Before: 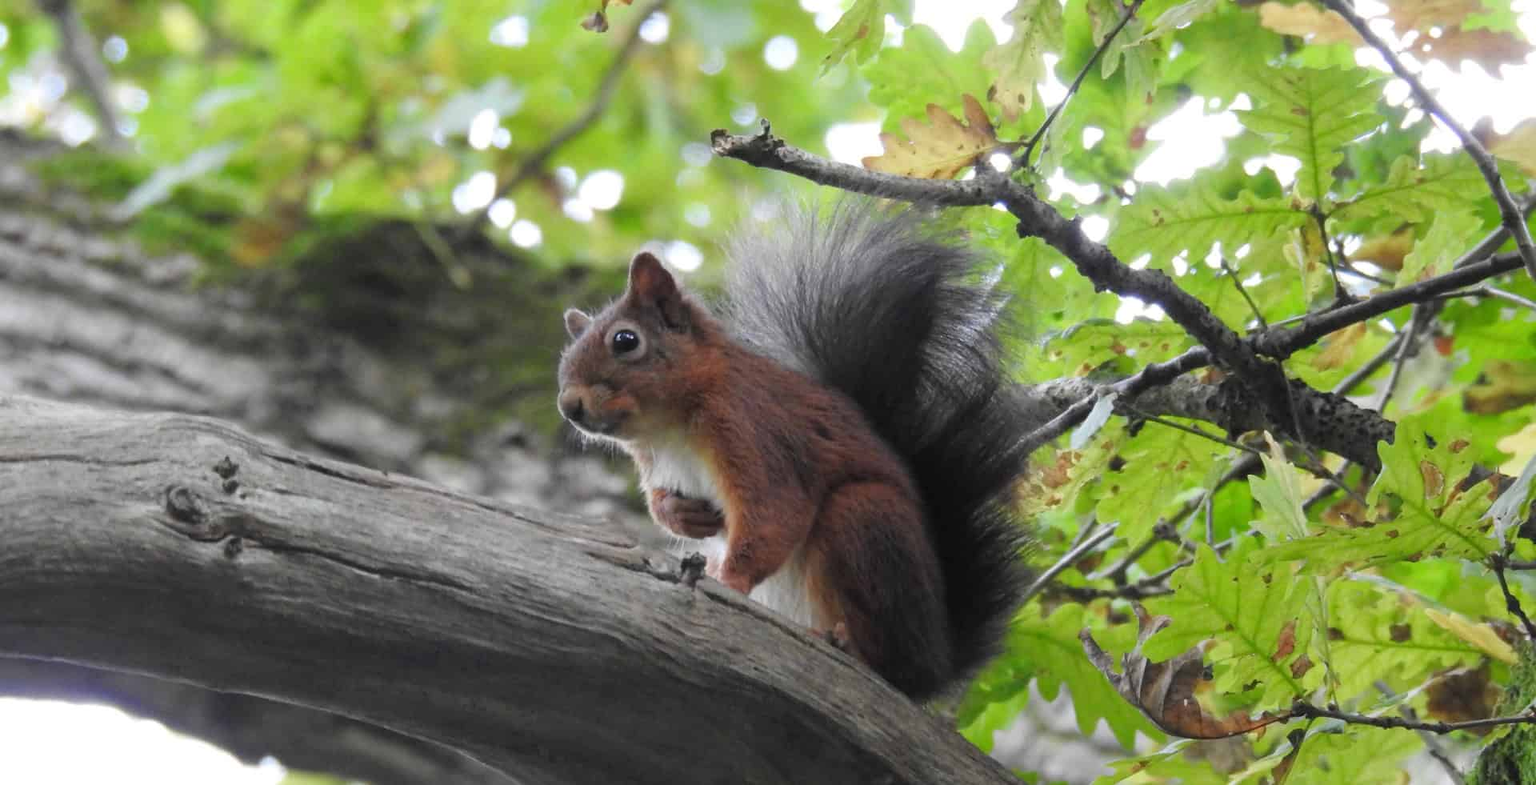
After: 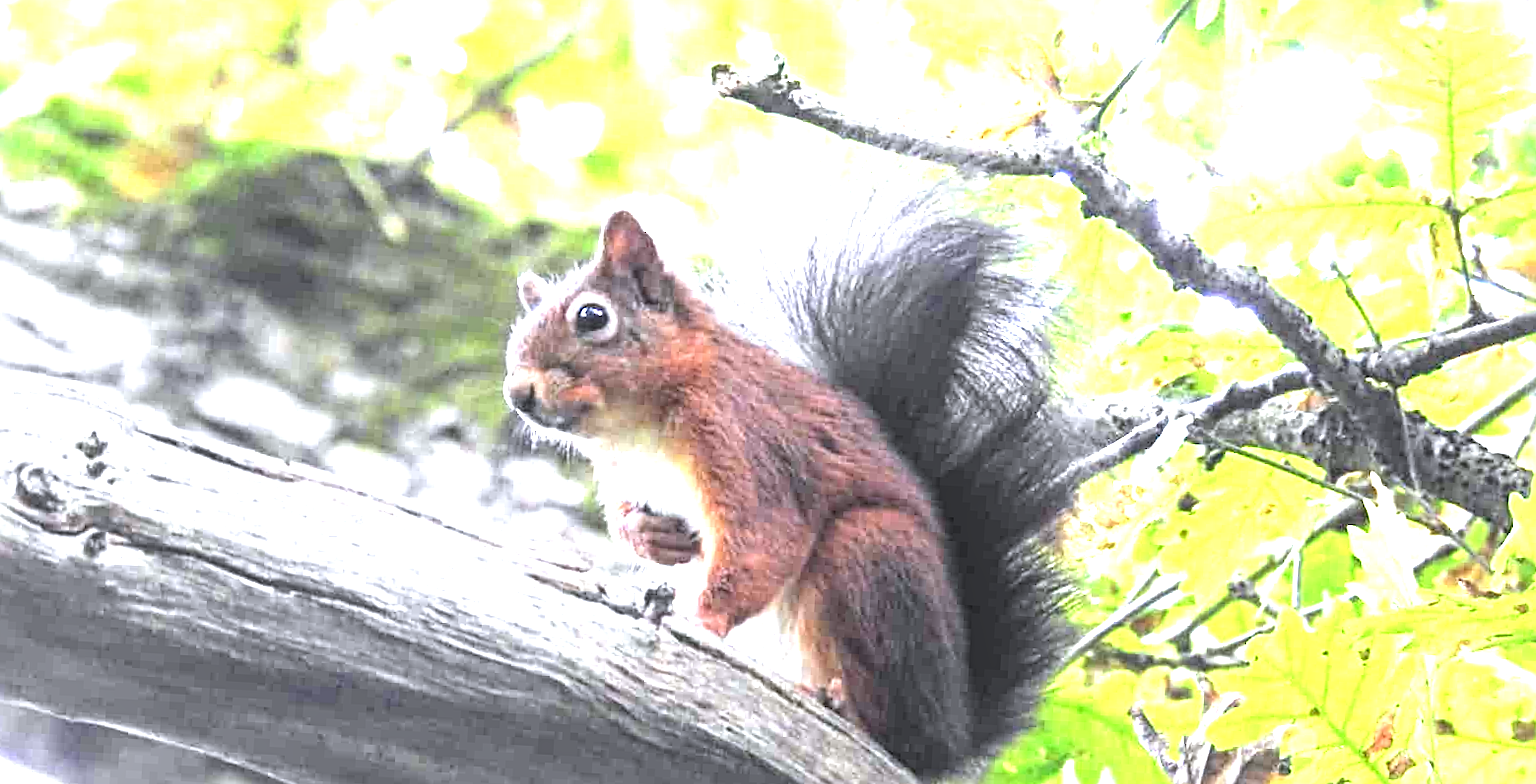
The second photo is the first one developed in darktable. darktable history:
local contrast: on, module defaults
sharpen: radius 4
color calibration: illuminant as shot in camera, x 0.358, y 0.373, temperature 4628.91 K
exposure: exposure 2.25 EV, compensate highlight preservation false
crop and rotate: angle -3.27°, left 5.211%, top 5.211%, right 4.607%, bottom 4.607%
